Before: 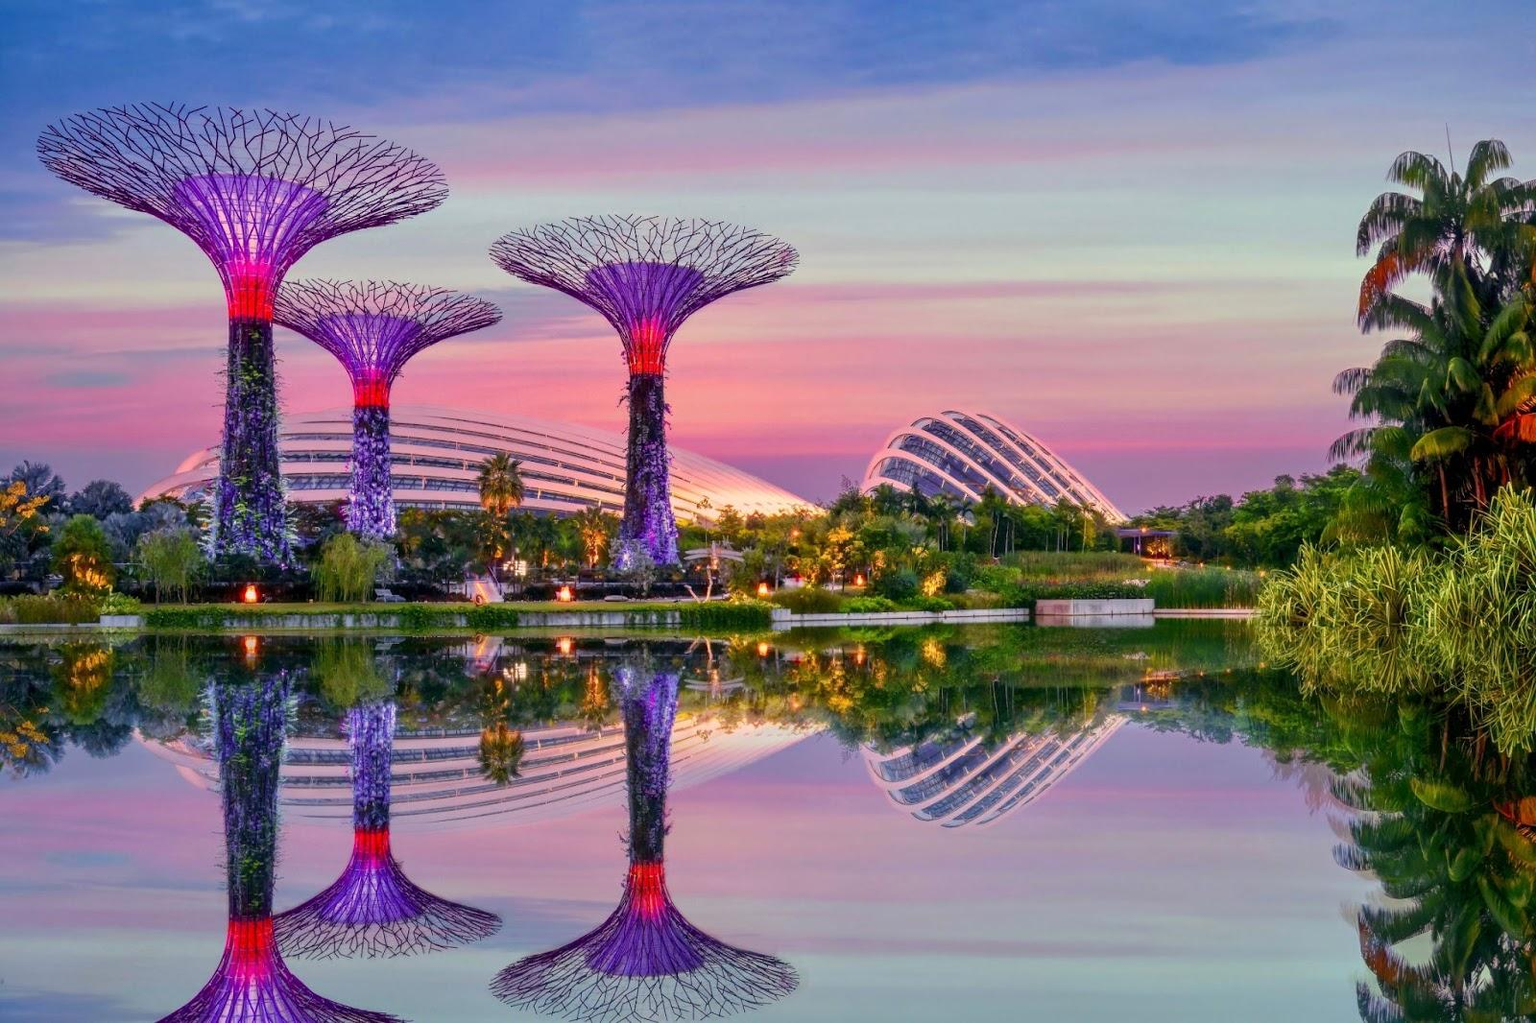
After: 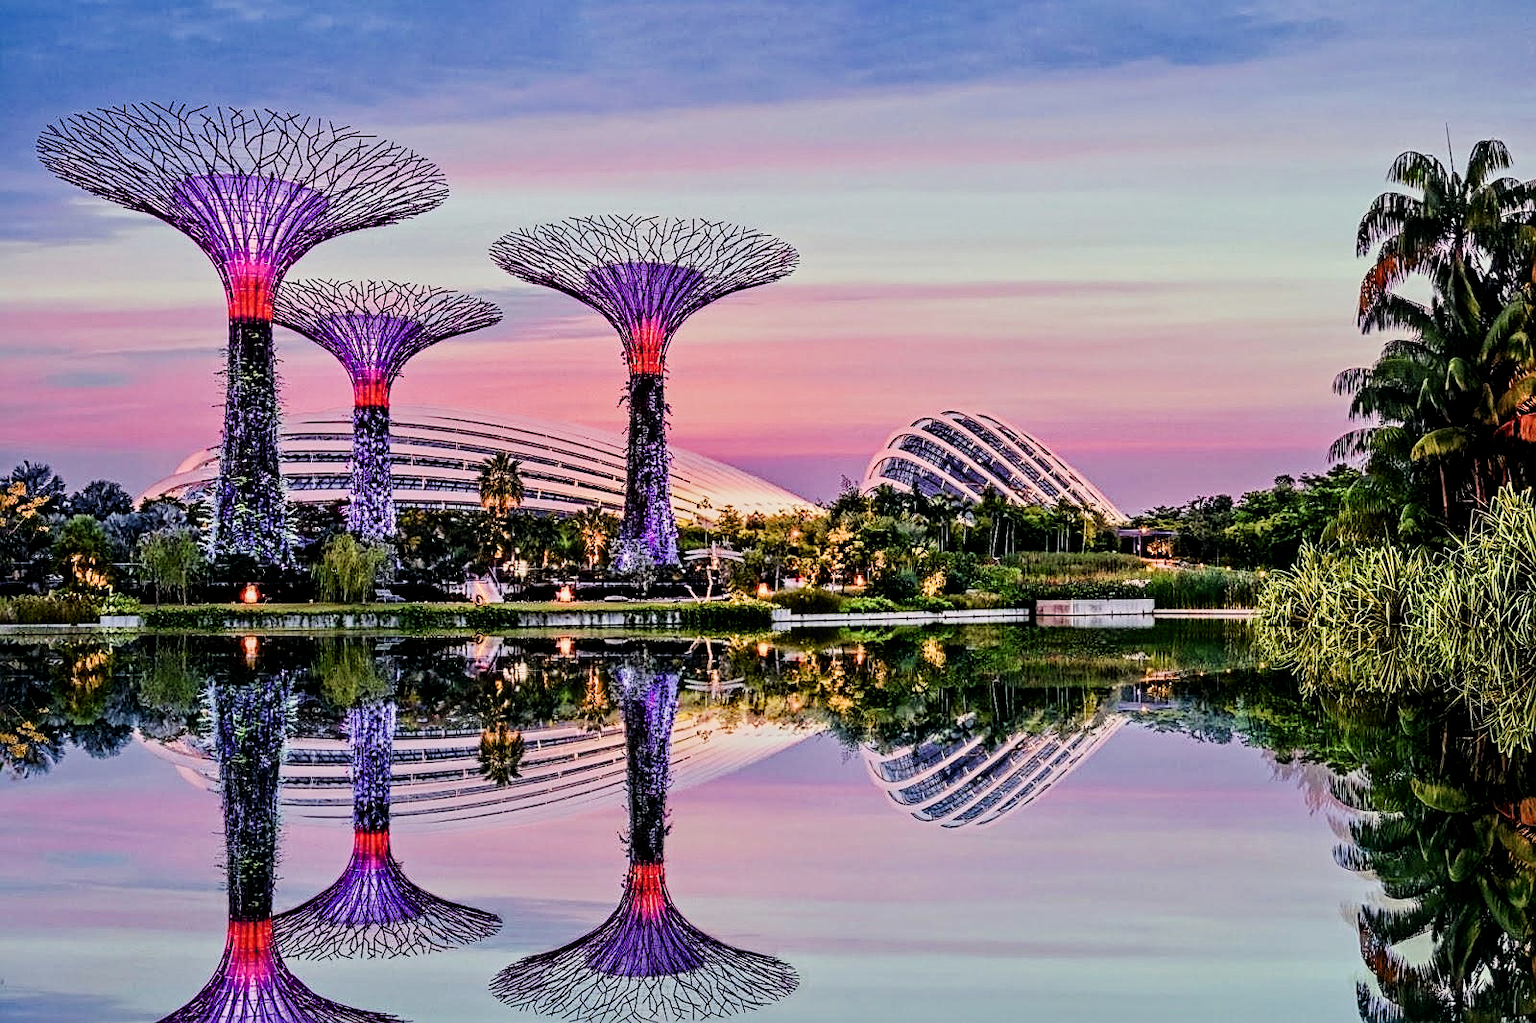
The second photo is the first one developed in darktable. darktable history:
sharpen: on, module defaults
tone equalizer: -8 EV -0.722 EV, -7 EV -0.709 EV, -6 EV -0.629 EV, -5 EV -0.388 EV, -3 EV 0.378 EV, -2 EV 0.6 EV, -1 EV 0.685 EV, +0 EV 0.758 EV, edges refinement/feathering 500, mask exposure compensation -1.57 EV, preserve details guided filter
contrast equalizer: y [[0.5, 0.542, 0.583, 0.625, 0.667, 0.708], [0.5 ×6], [0.5 ×6], [0 ×6], [0 ×6]]
filmic rgb: black relative exposure -7.22 EV, white relative exposure 5.35 EV, threshold 2.96 EV, hardness 3.02, enable highlight reconstruction true
